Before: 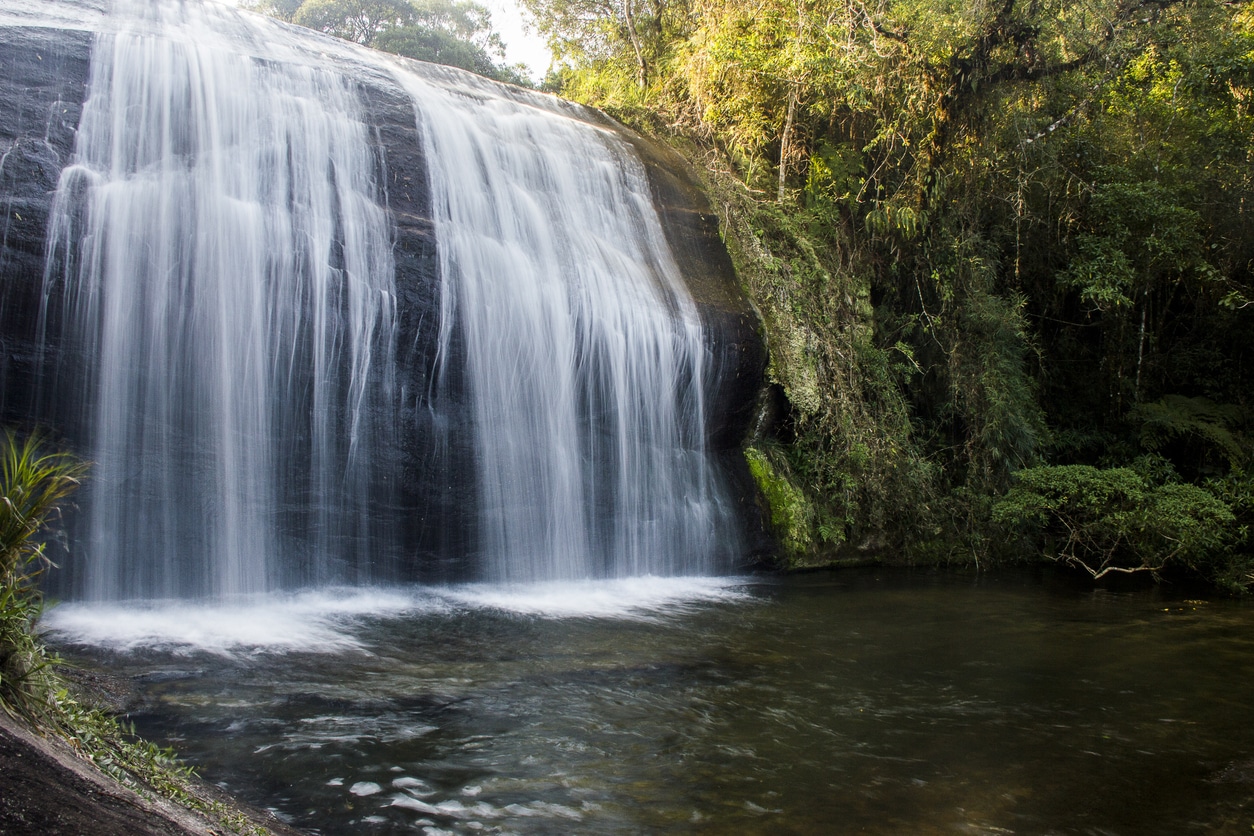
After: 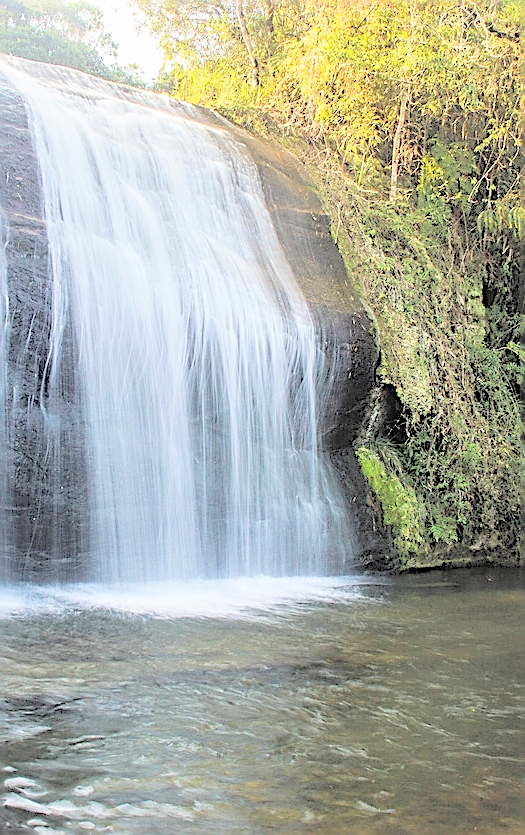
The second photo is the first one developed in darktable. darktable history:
crop: left 31.013%, right 27.115%
sharpen: amount 1.003
contrast brightness saturation: brightness 0.996
